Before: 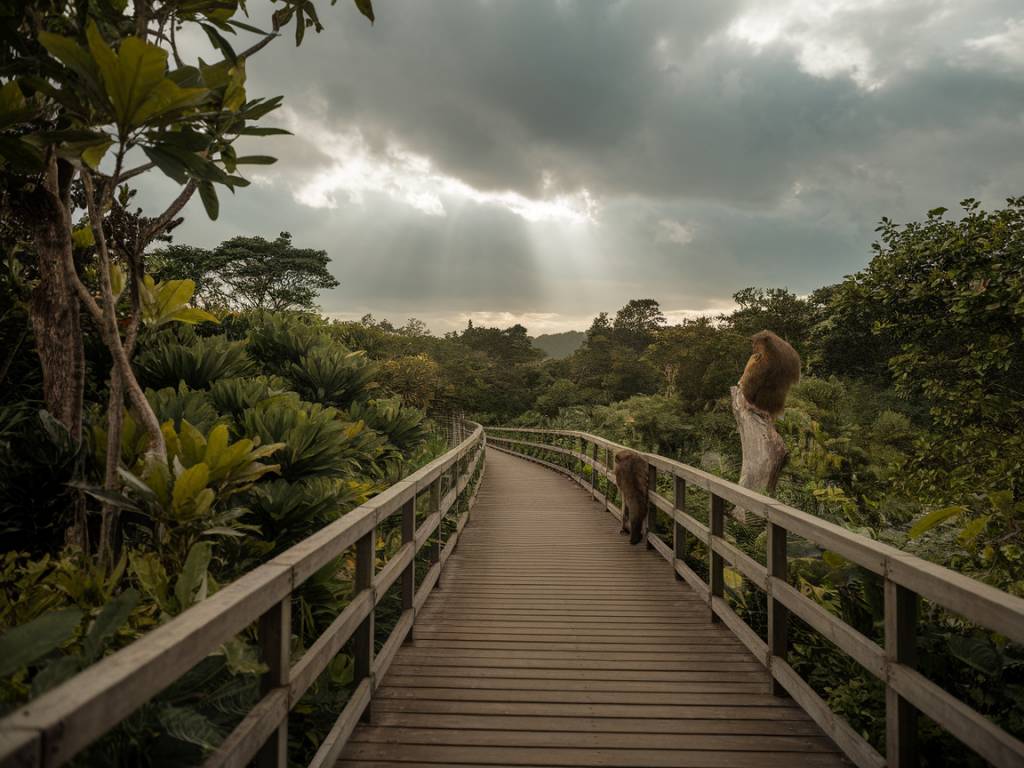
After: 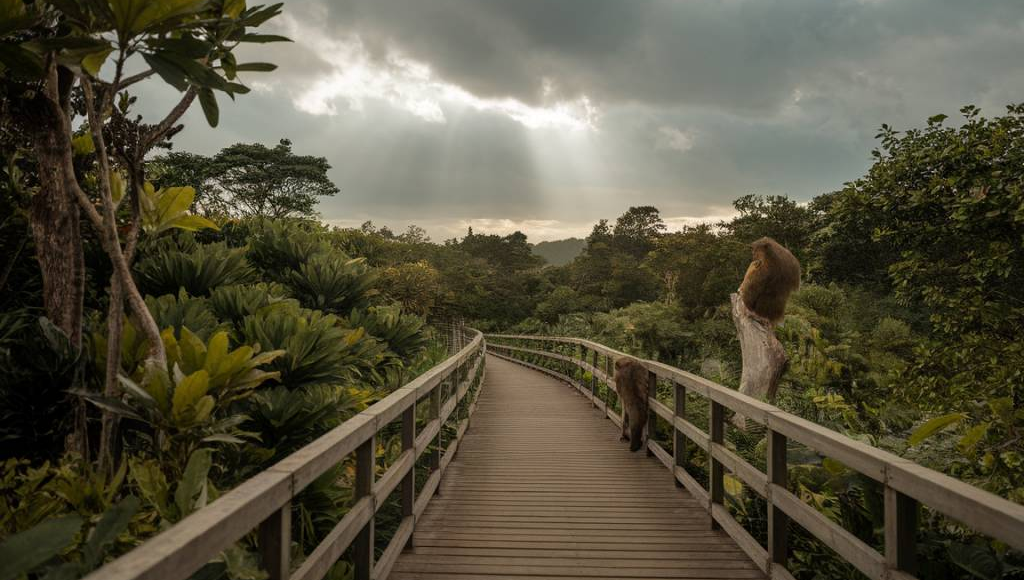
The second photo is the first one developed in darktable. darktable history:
crop and rotate: top 12.147%, bottom 12.331%
